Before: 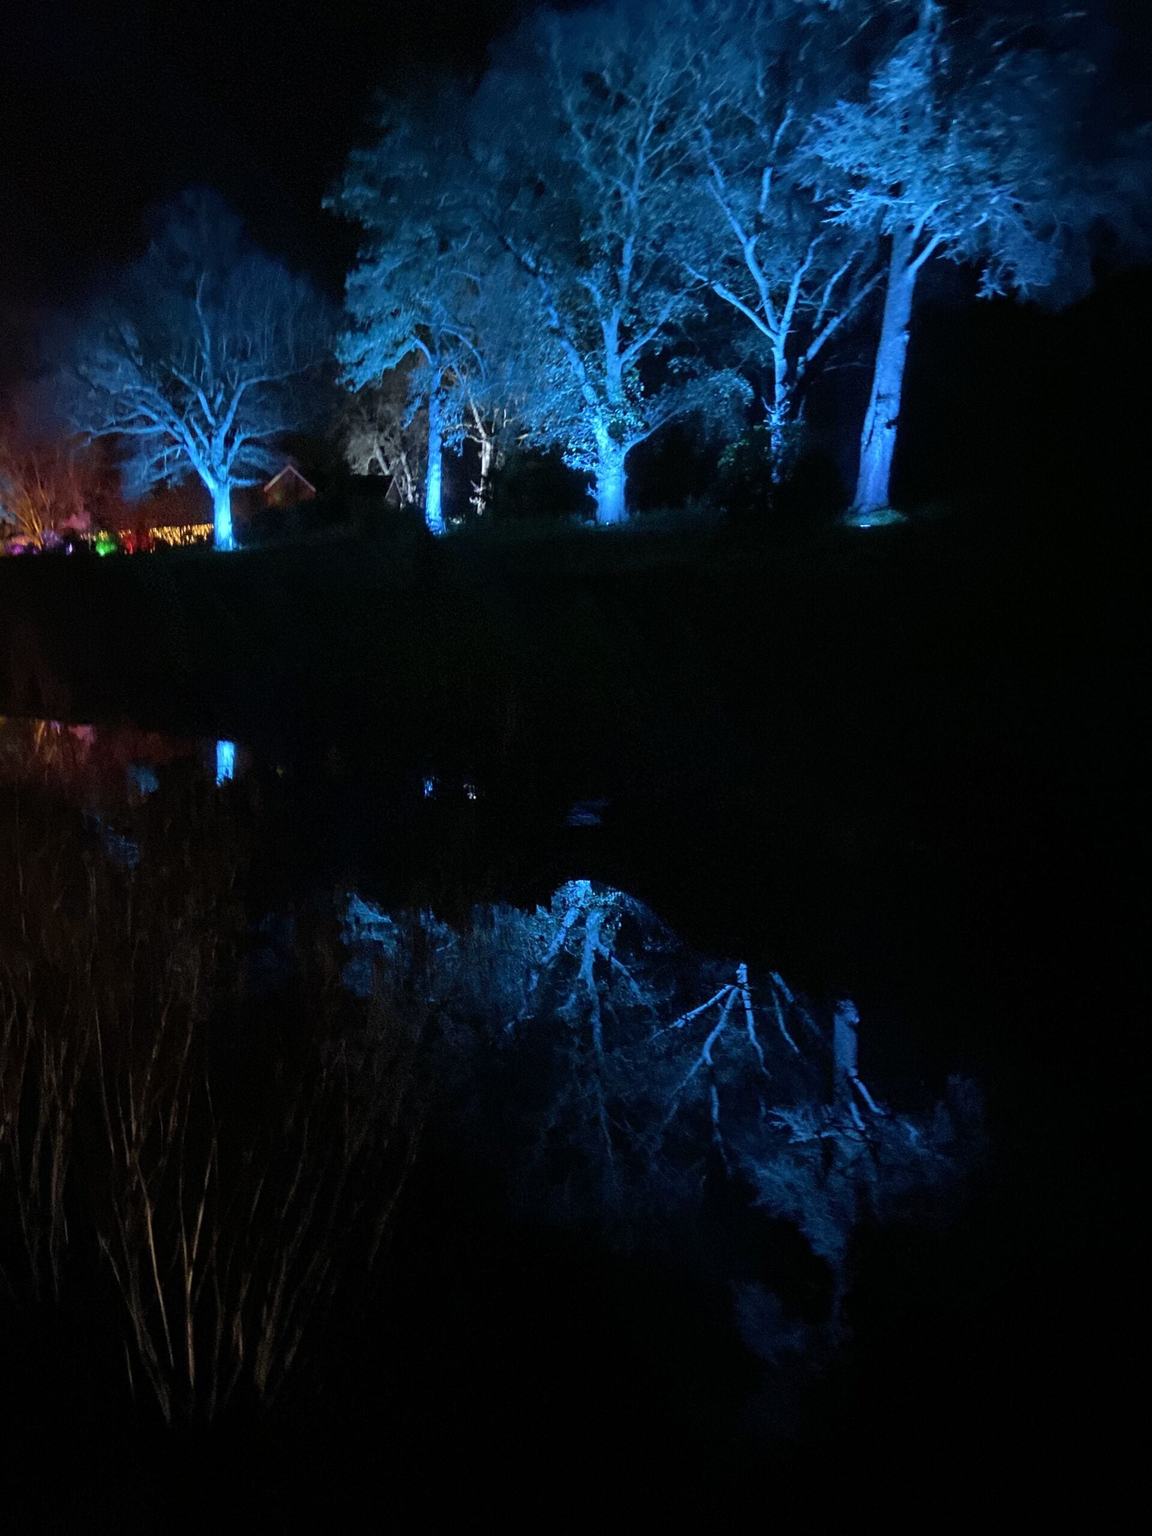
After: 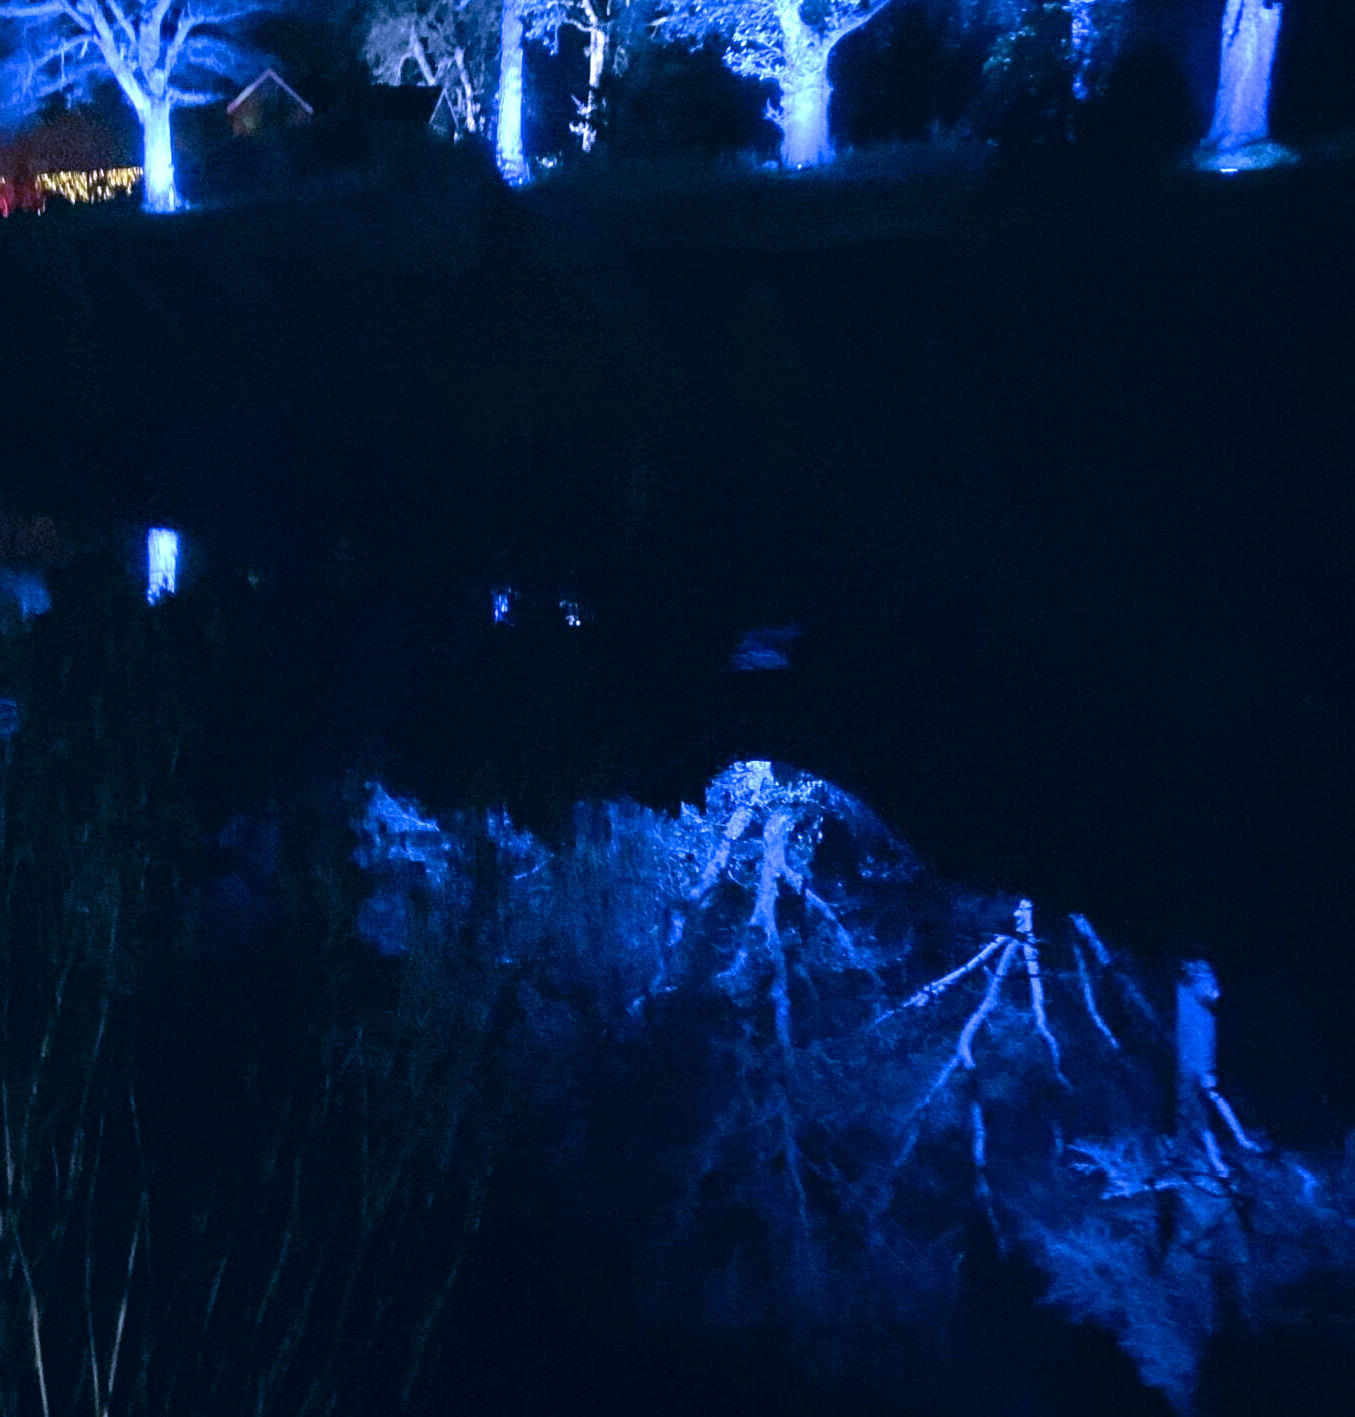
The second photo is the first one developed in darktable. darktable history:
color correction: highlights a* 10.32, highlights b* 14.66, shadows a* -9.59, shadows b* -15.02
white balance: red 0.766, blue 1.537
exposure: exposure 0.574 EV, compensate highlight preservation false
crop: left 11.123%, top 27.61%, right 18.3%, bottom 17.034%
